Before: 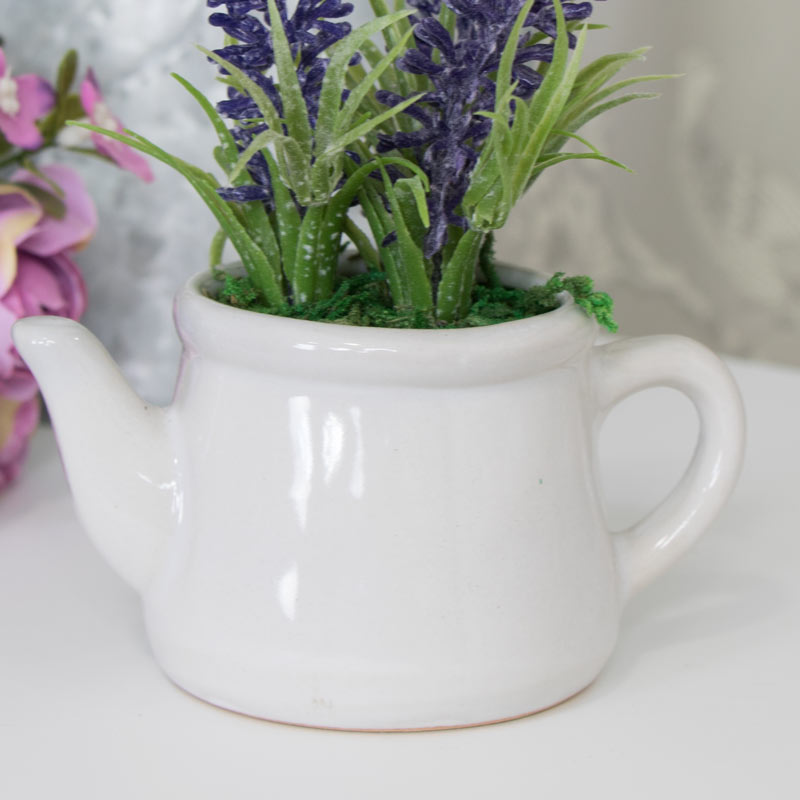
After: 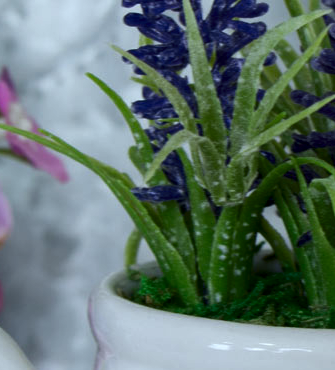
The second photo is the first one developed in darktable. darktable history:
white balance: red 0.925, blue 1.046
local contrast: mode bilateral grid, contrast 20, coarseness 100, detail 150%, midtone range 0.2
bloom: size 3%, threshold 100%, strength 0%
crop and rotate: left 10.817%, top 0.062%, right 47.194%, bottom 53.626%
contrast brightness saturation: brightness -0.2, saturation 0.08
